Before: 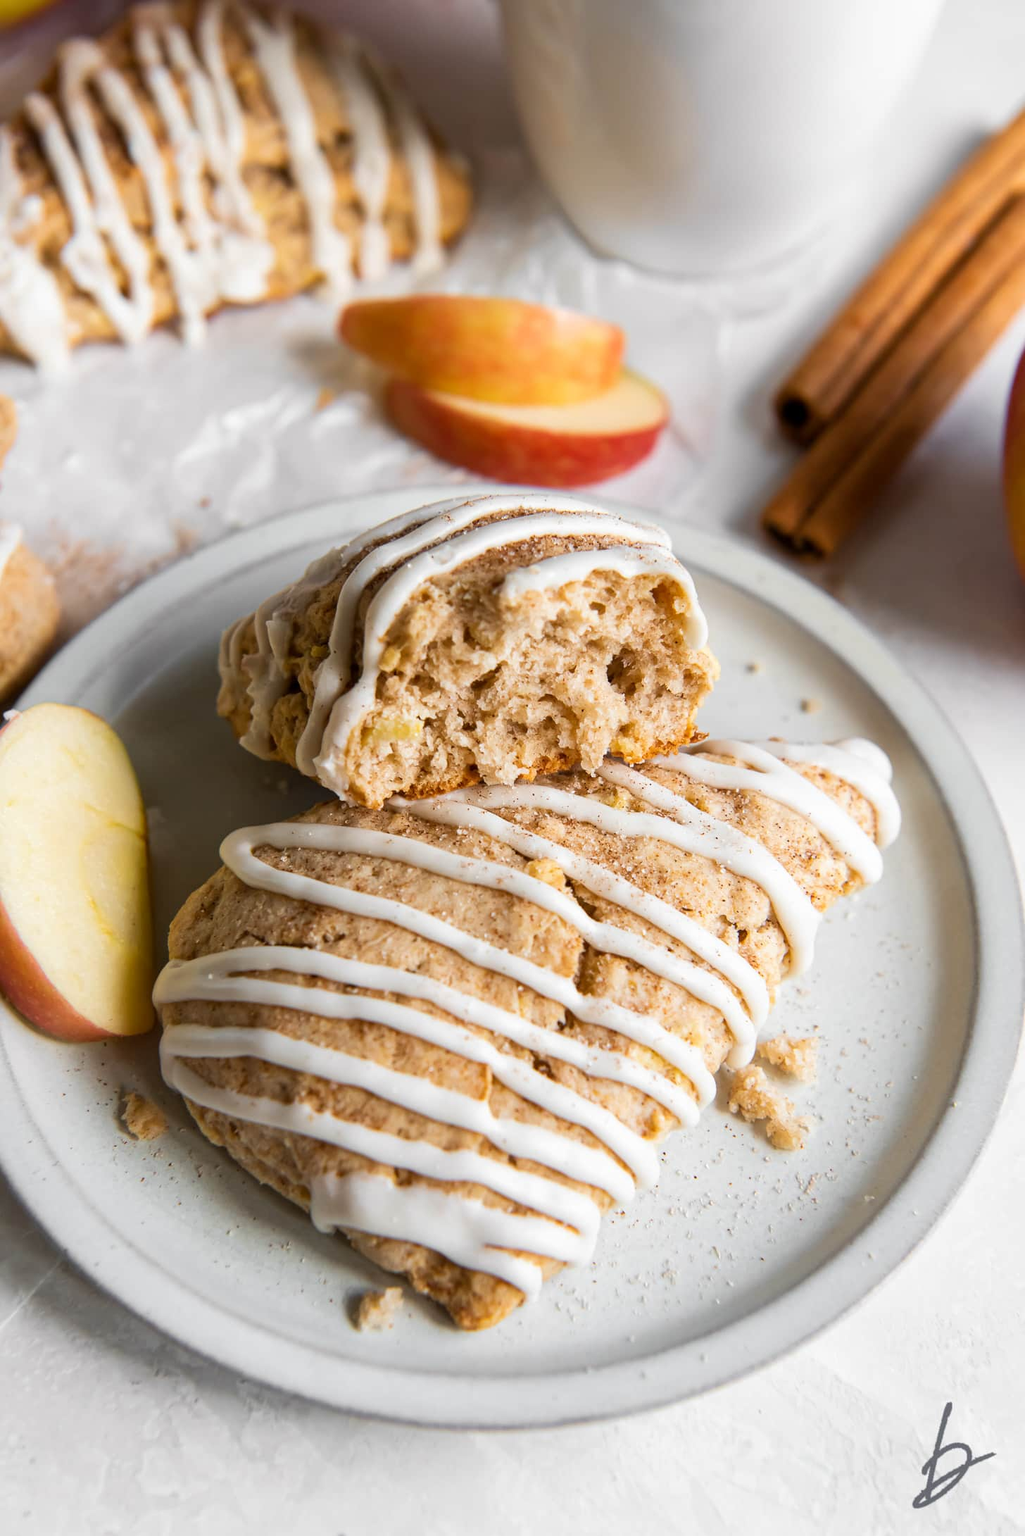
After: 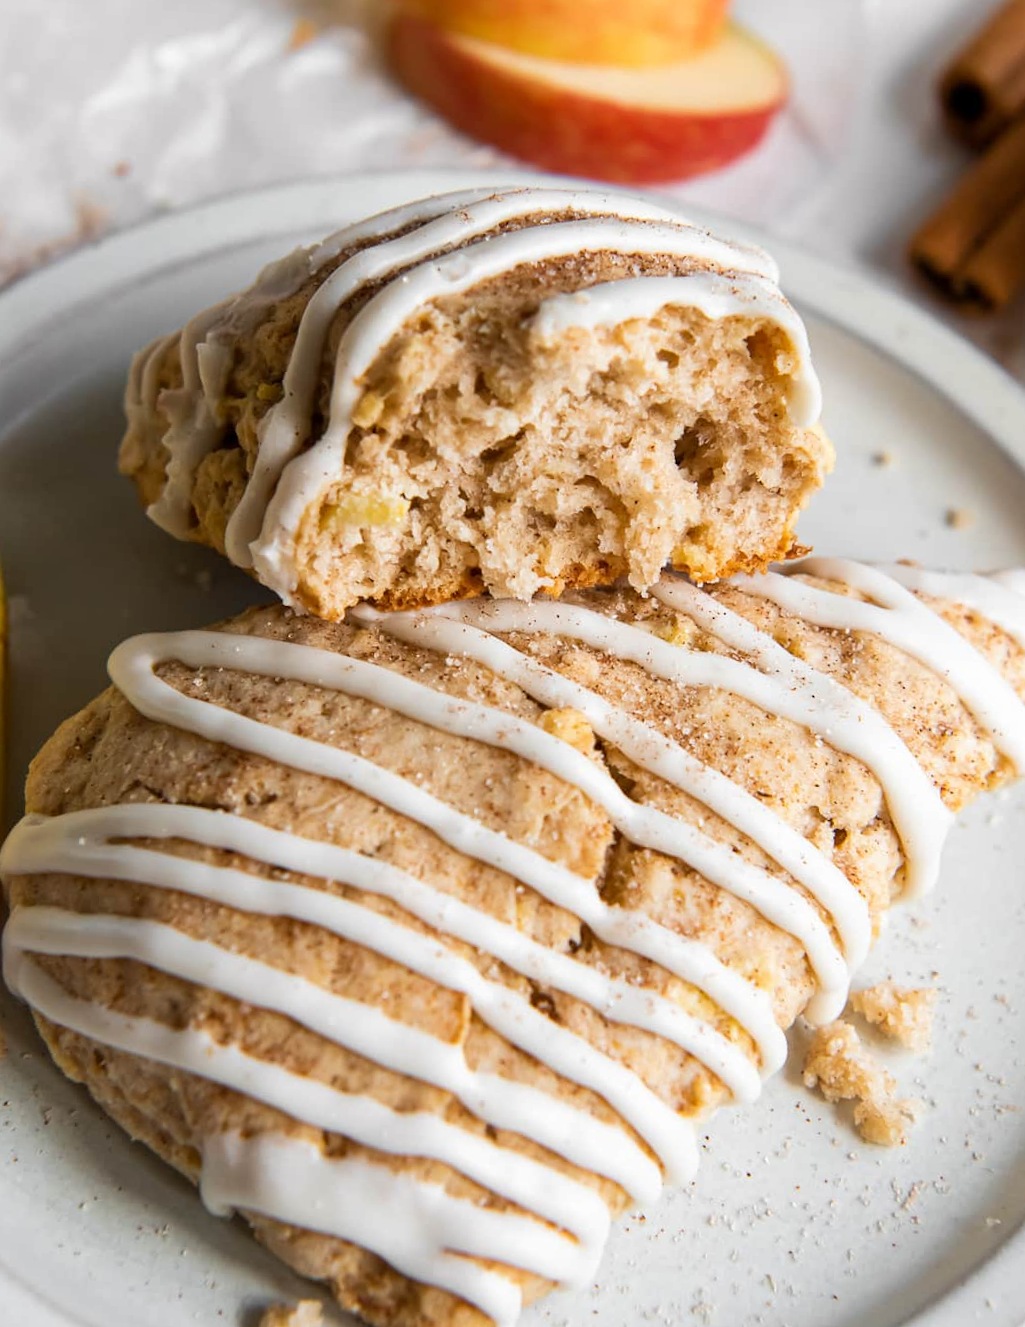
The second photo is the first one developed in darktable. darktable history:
crop and rotate: angle -4.08°, left 9.788%, top 20.861%, right 12.458%, bottom 11.917%
